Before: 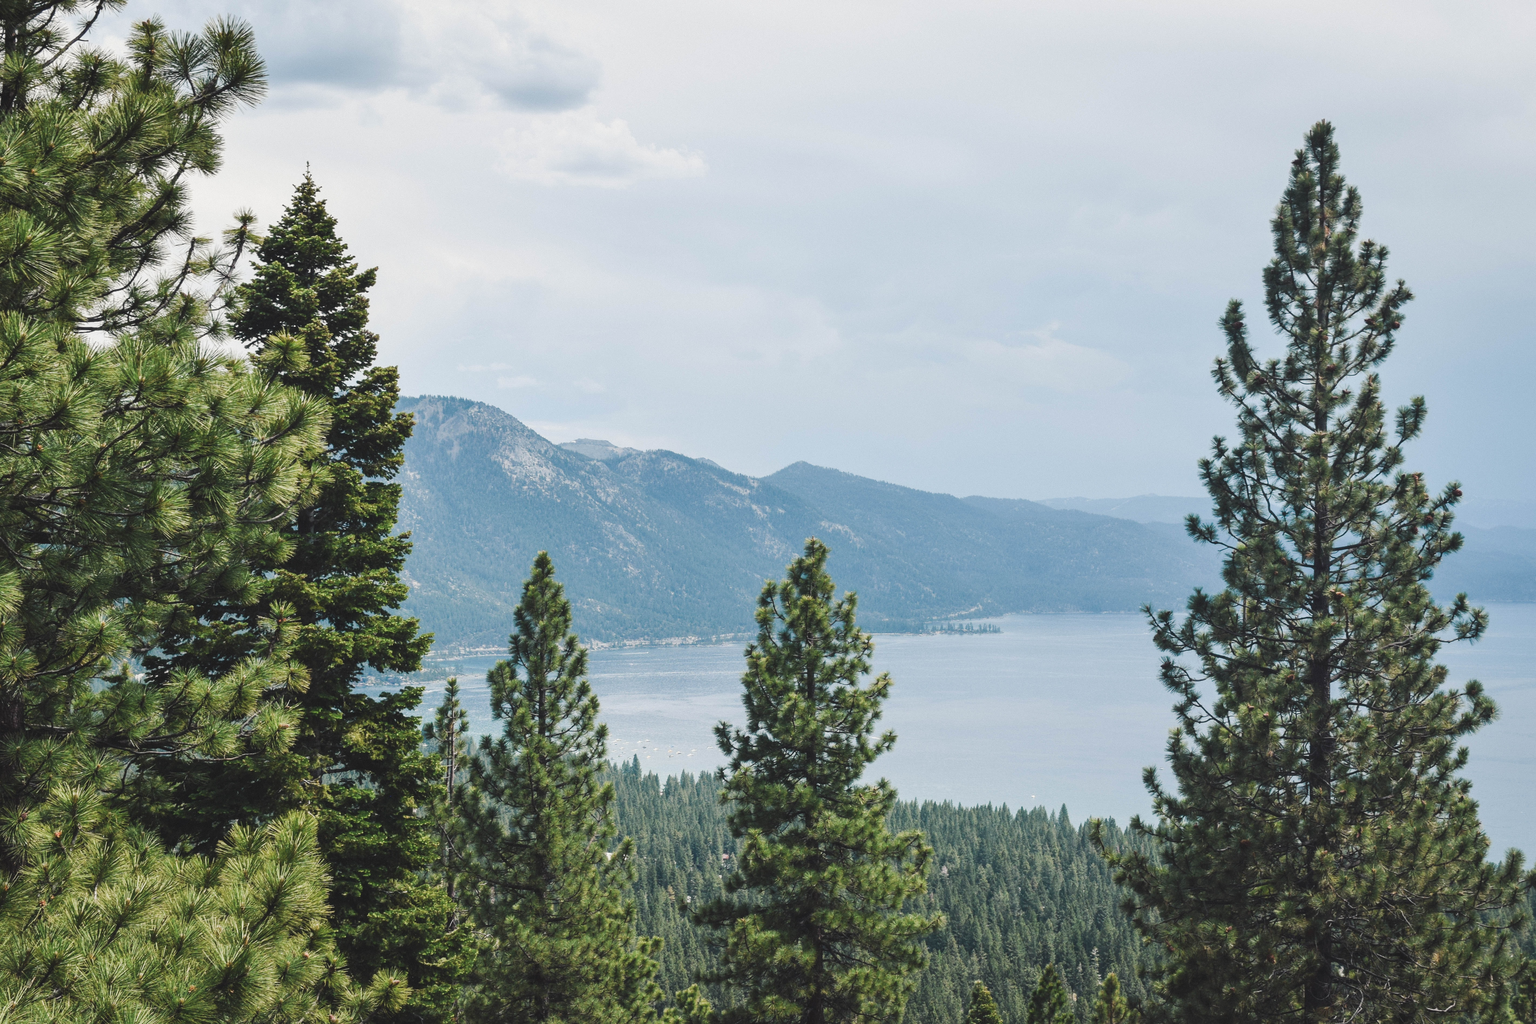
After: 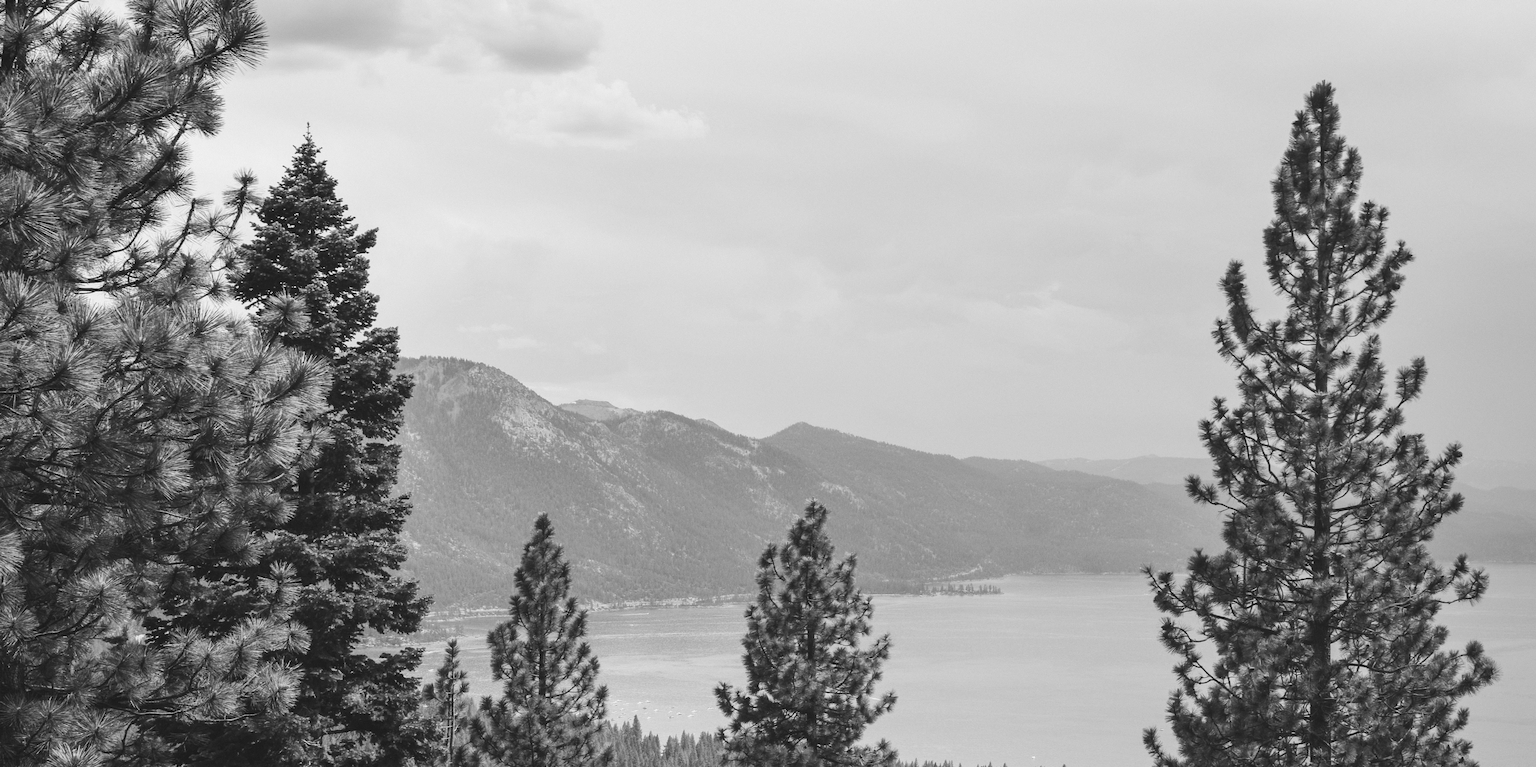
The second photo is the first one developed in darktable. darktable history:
crop: top 3.857%, bottom 21.132%
monochrome: on, module defaults
